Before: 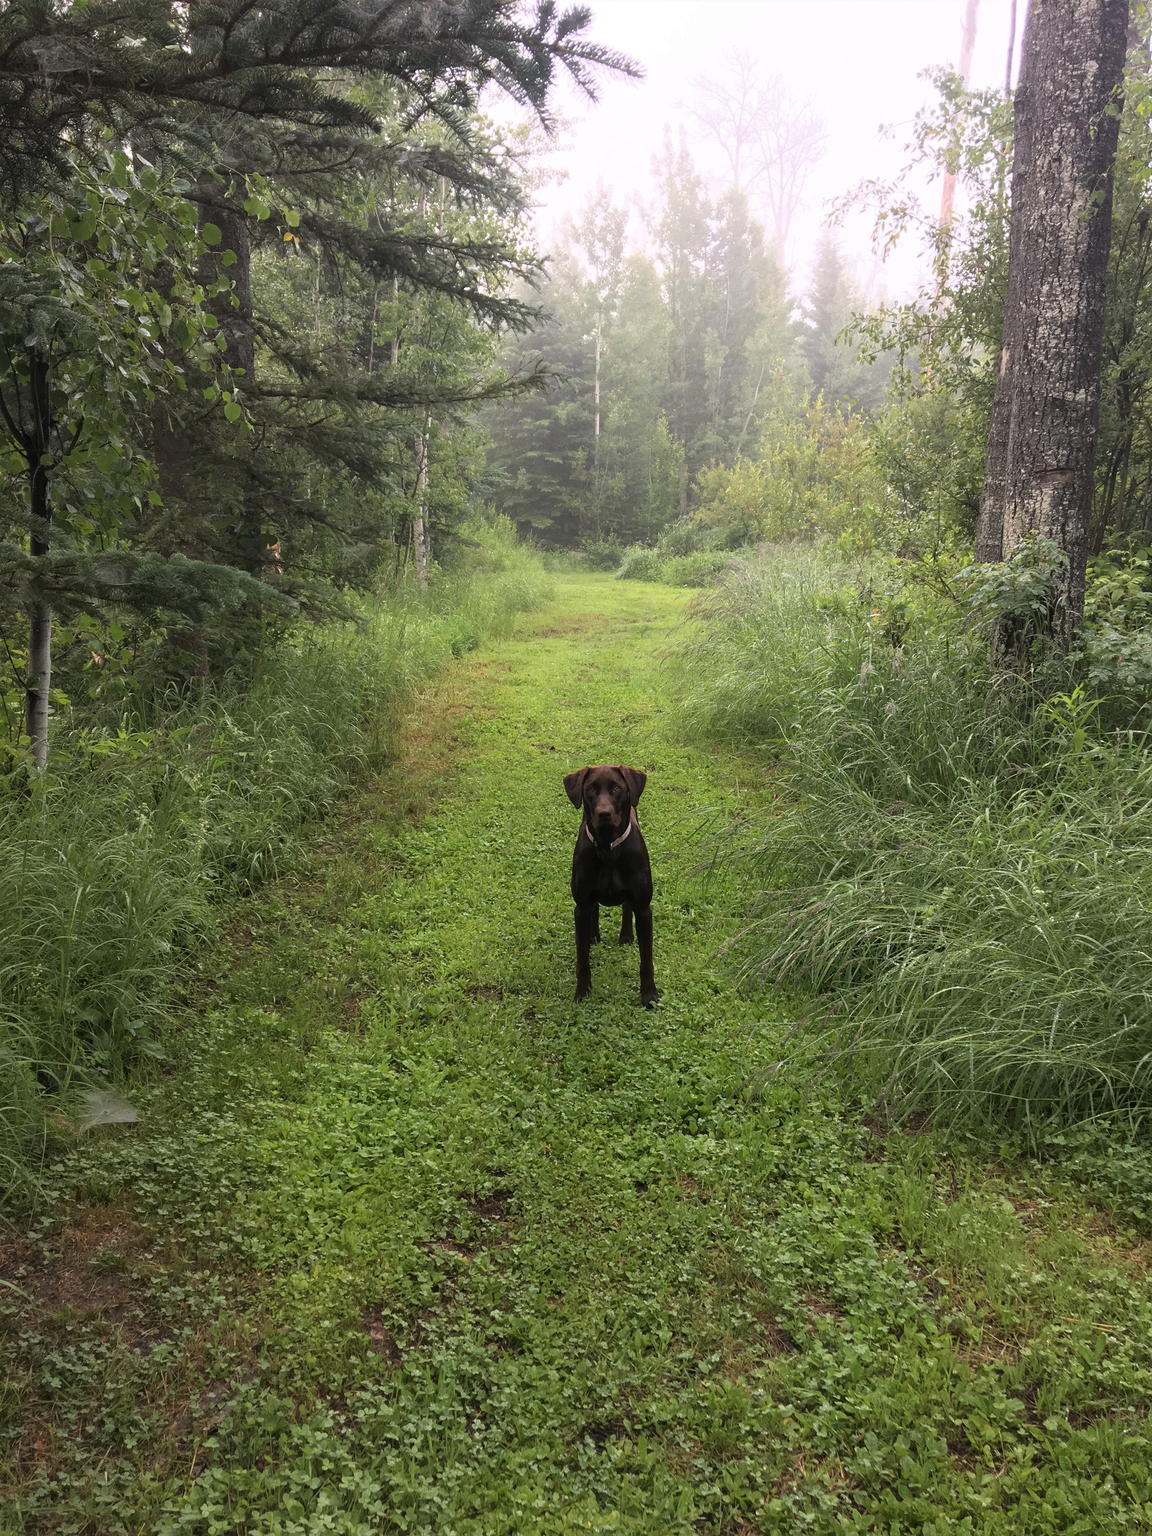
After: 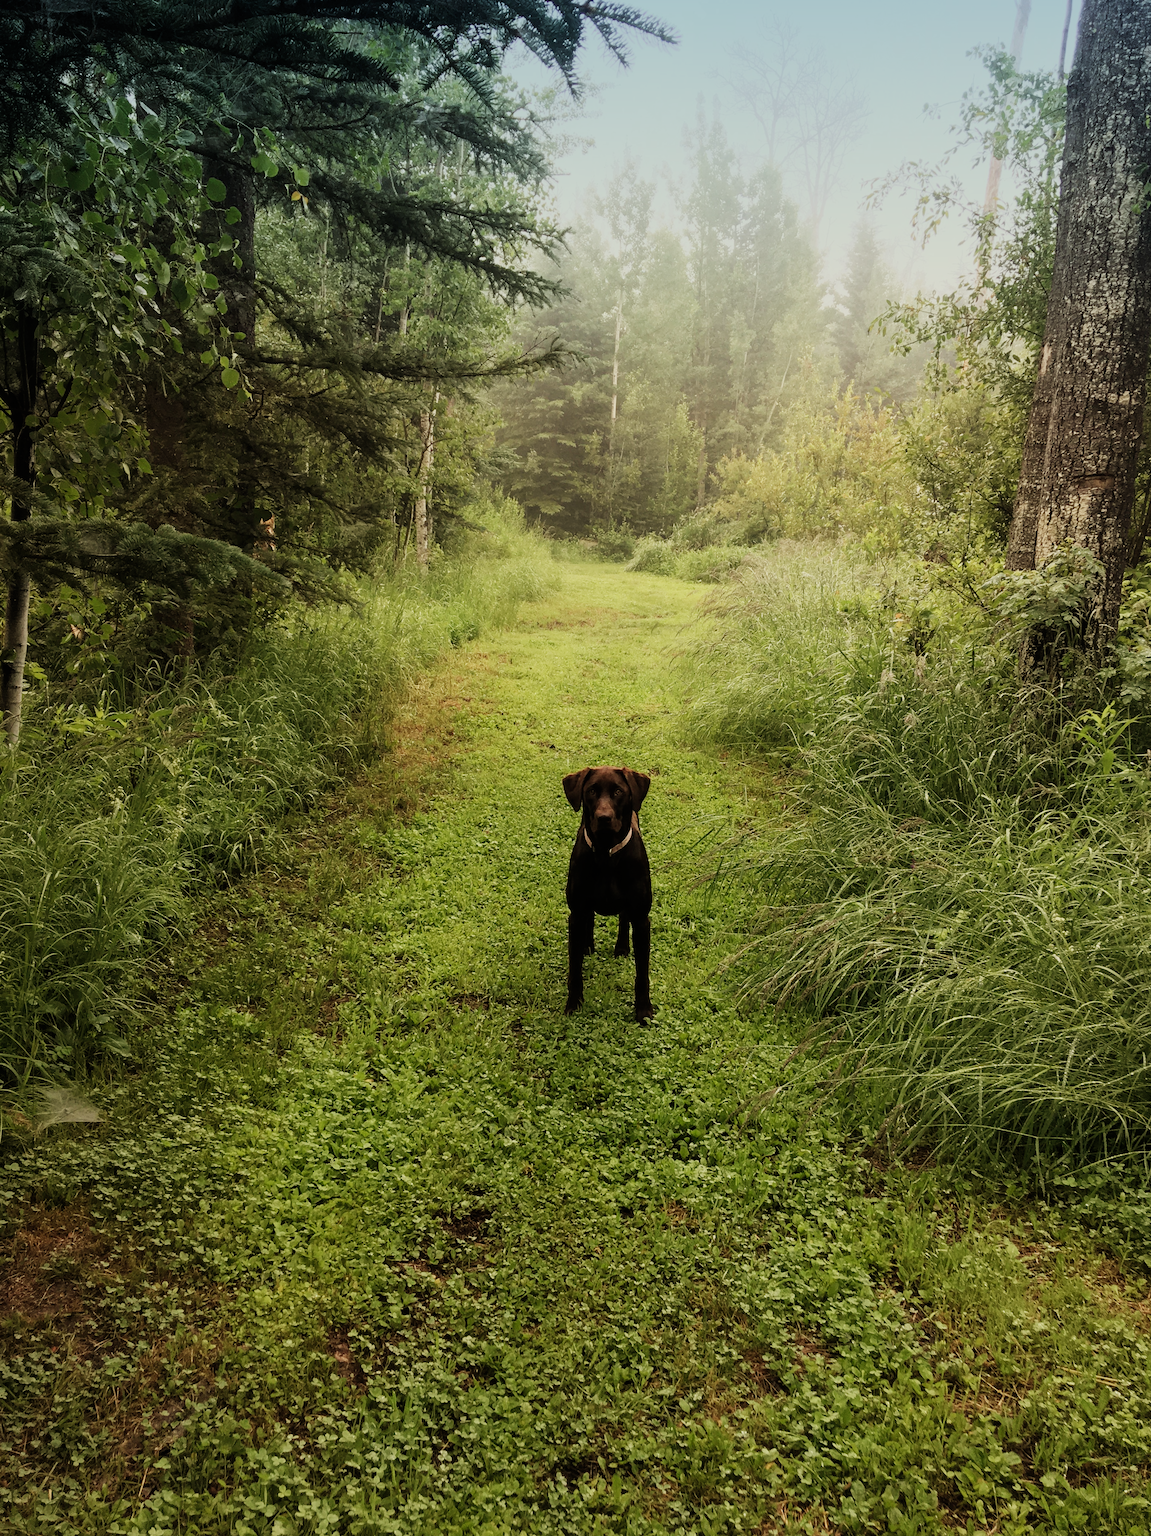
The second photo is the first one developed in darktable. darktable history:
graduated density: density 2.02 EV, hardness 44%, rotation 0.374°, offset 8.21, hue 208.8°, saturation 97%
white balance: red 1.08, blue 0.791
contrast brightness saturation: saturation -0.1
sigmoid: contrast 1.7, skew -0.2, preserve hue 0%, red attenuation 0.1, red rotation 0.035, green attenuation 0.1, green rotation -0.017, blue attenuation 0.15, blue rotation -0.052, base primaries Rec2020
crop and rotate: angle -2.38°
